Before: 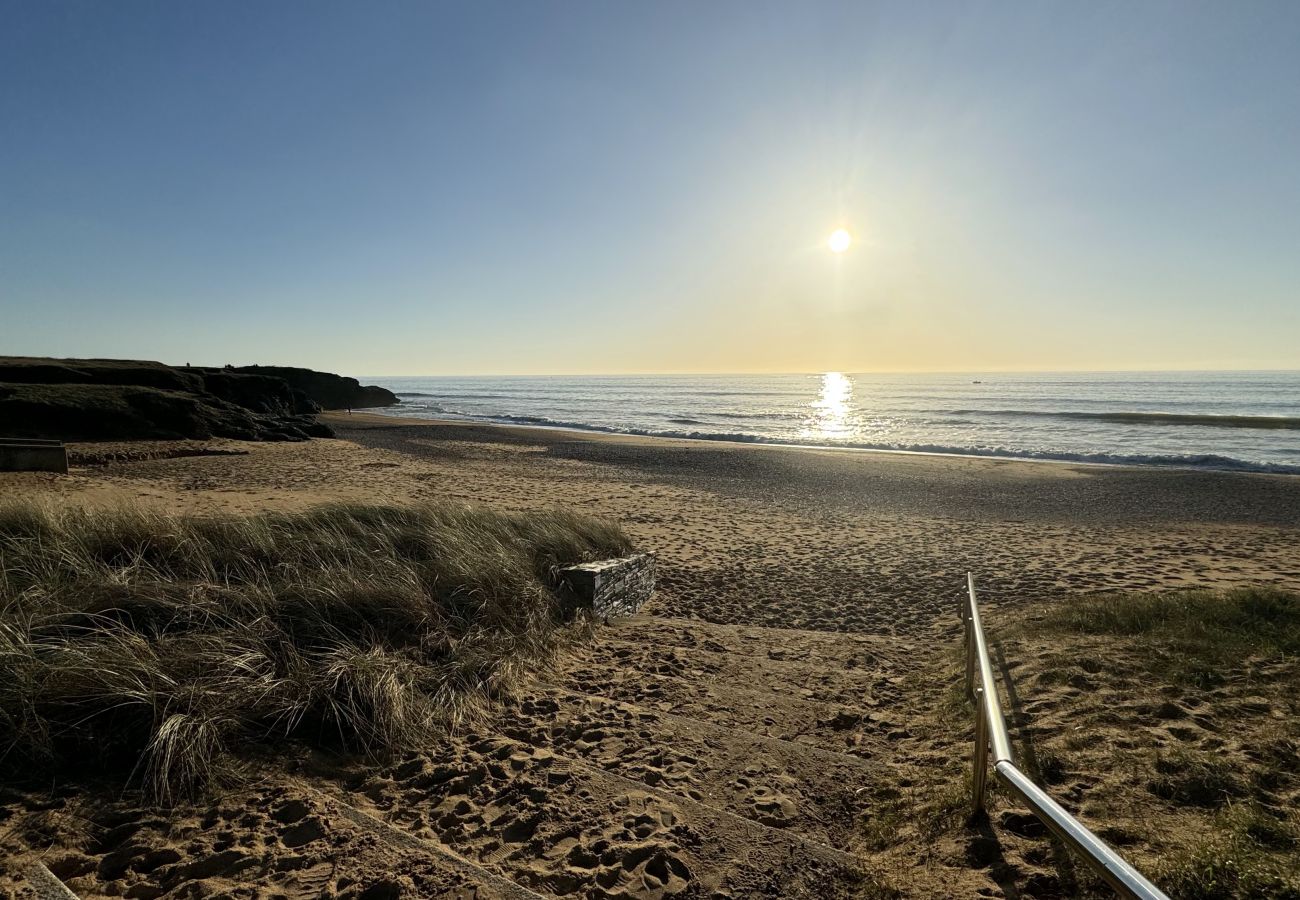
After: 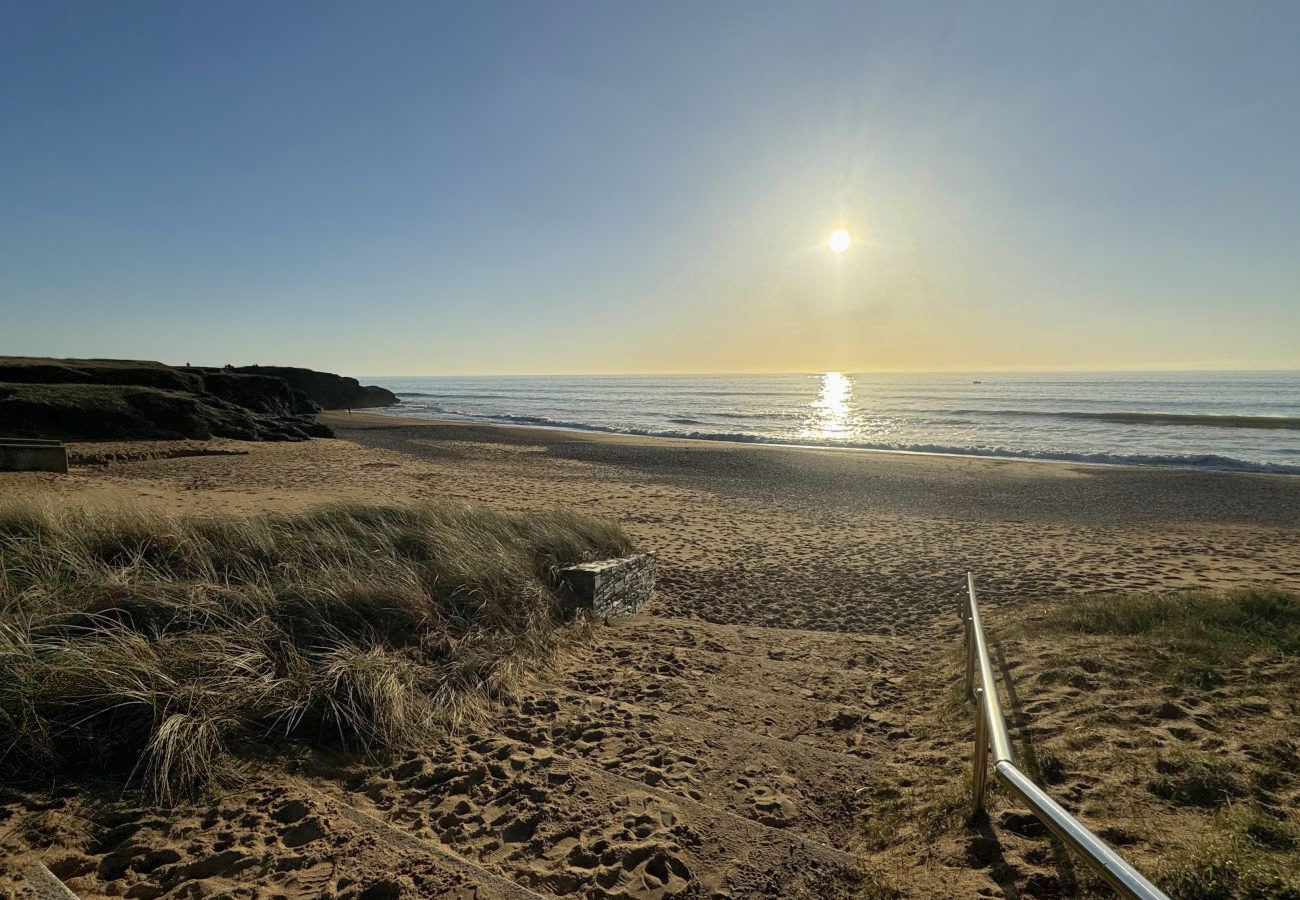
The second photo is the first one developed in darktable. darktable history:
shadows and highlights: on, module defaults
local contrast: mode bilateral grid, contrast 100, coarseness 100, detail 92%, midtone range 0.2
